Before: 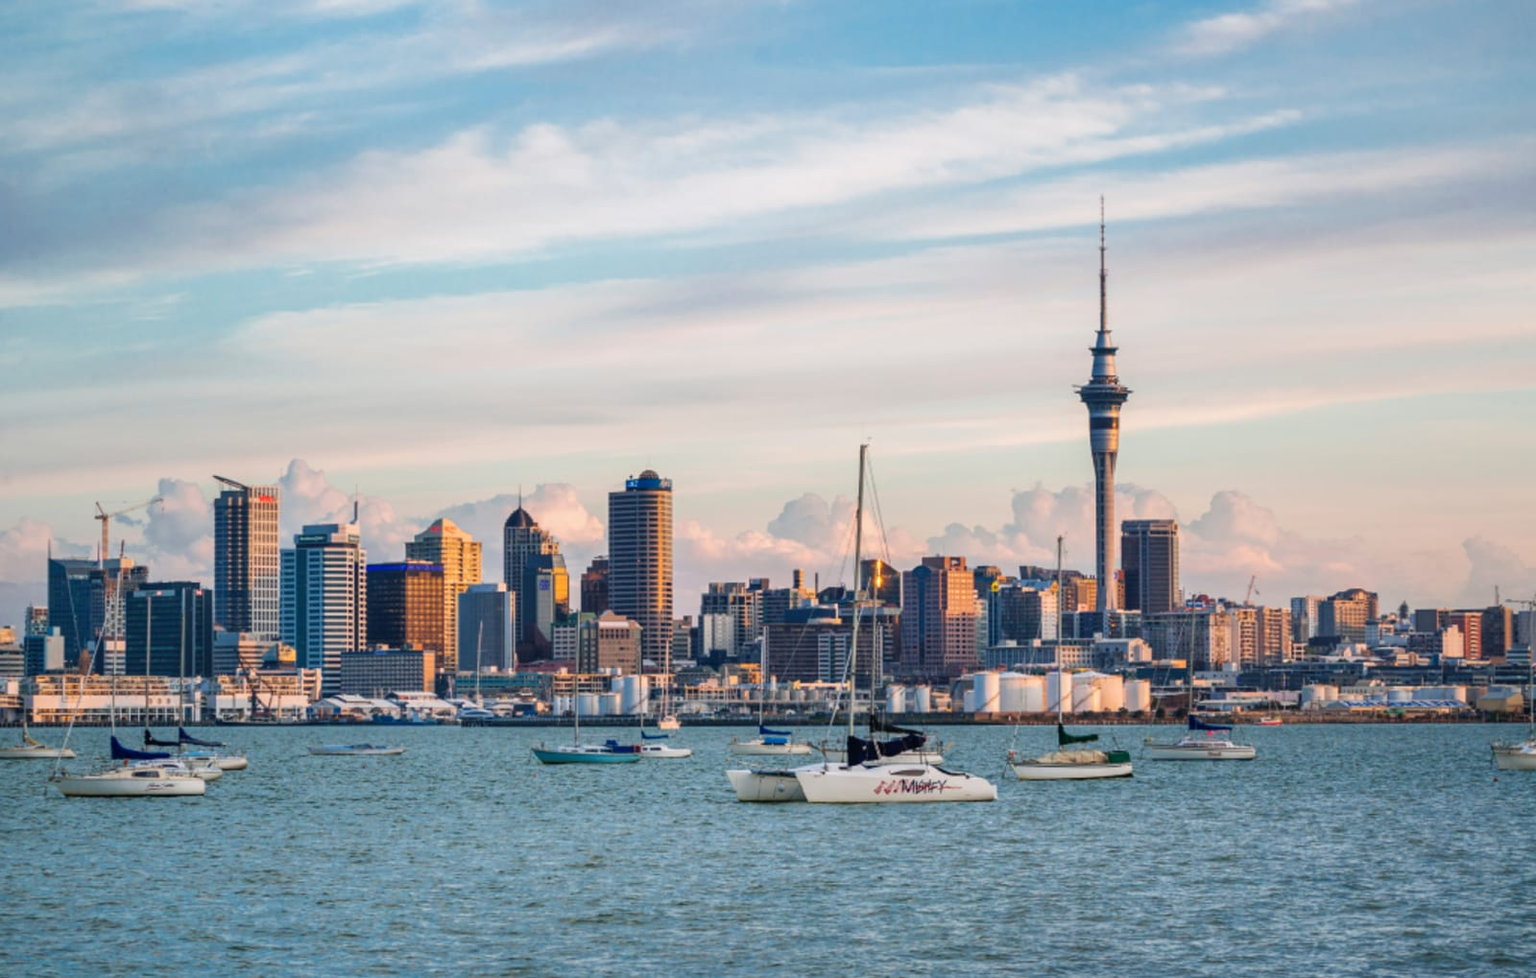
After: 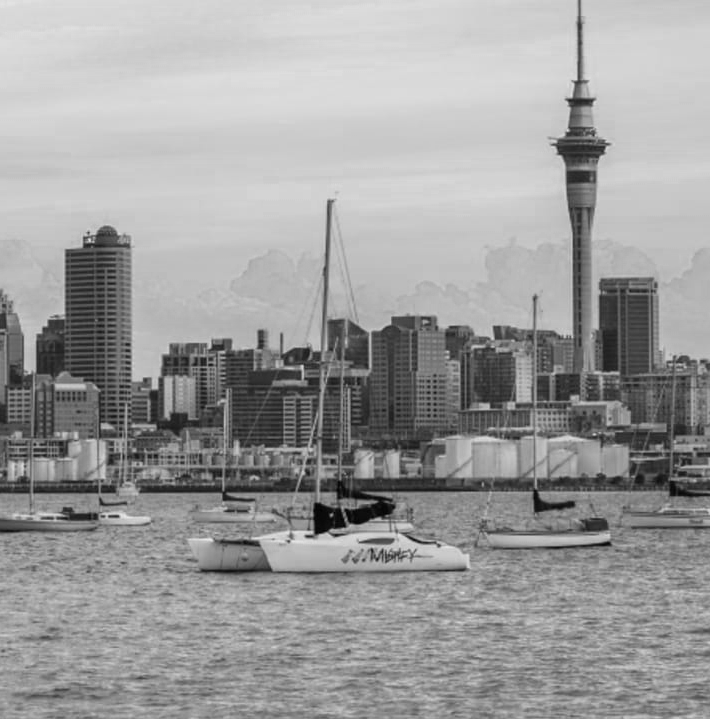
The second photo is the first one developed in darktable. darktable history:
color zones: curves: ch0 [(0.287, 0.048) (0.493, 0.484) (0.737, 0.816)]; ch1 [(0, 0) (0.143, 0) (0.286, 0) (0.429, 0) (0.571, 0) (0.714, 0) (0.857, 0)]
crop: left 35.617%, top 25.972%, right 19.964%, bottom 3.415%
color correction: highlights b* 0.056, saturation 0.528
